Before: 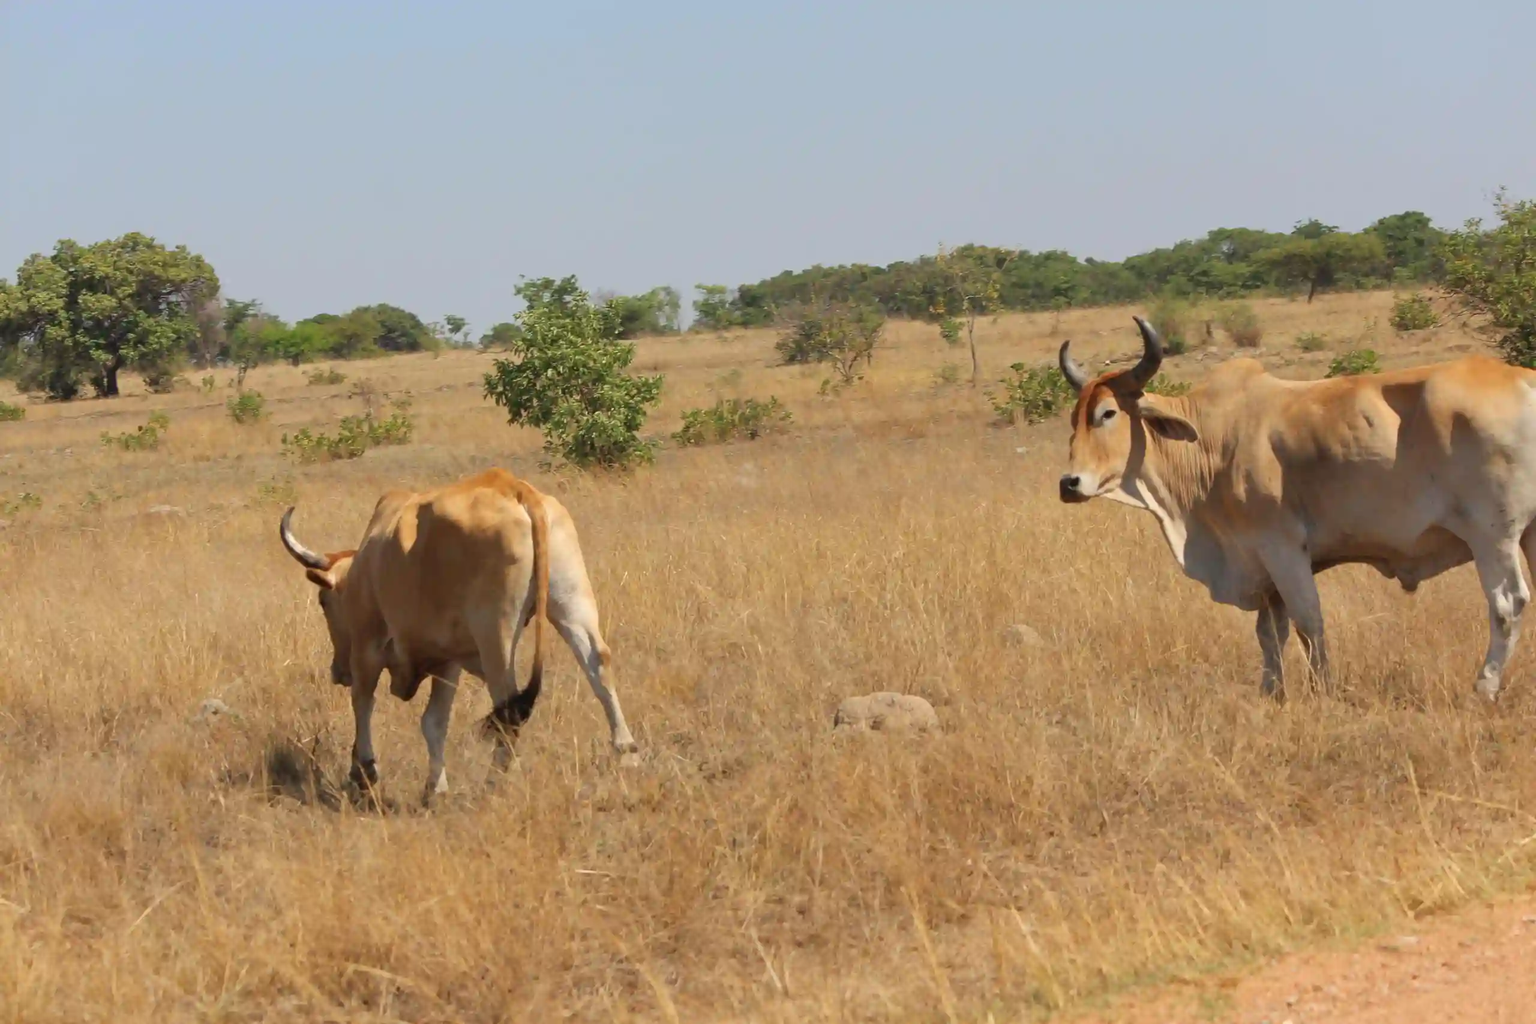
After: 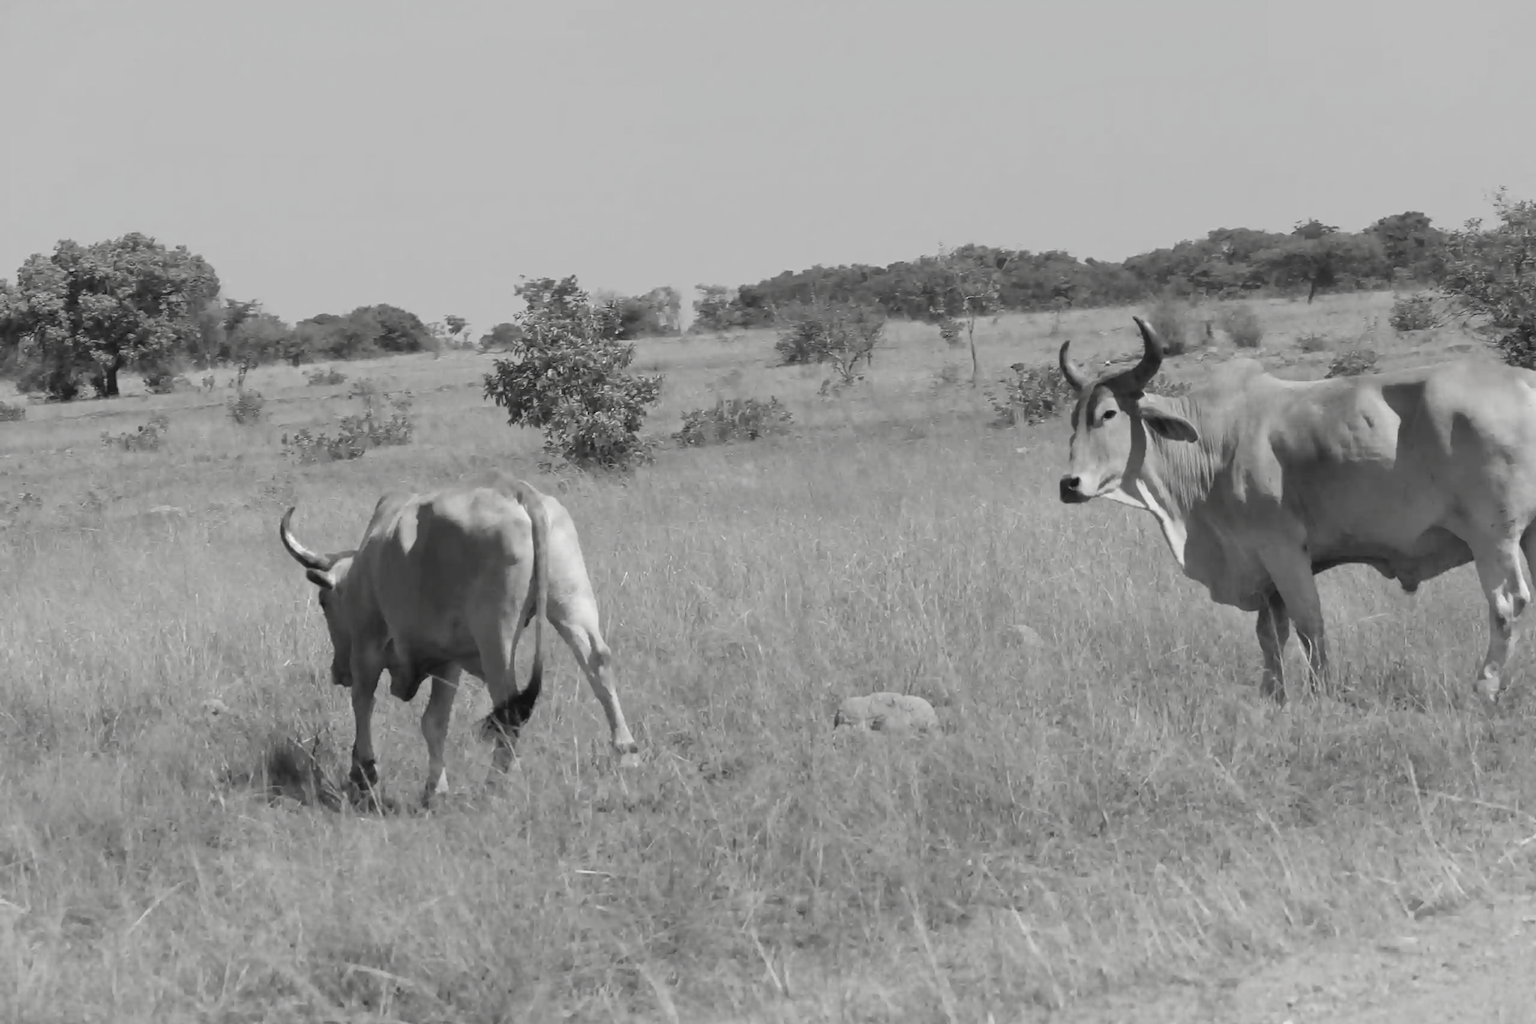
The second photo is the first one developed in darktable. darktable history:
contrast brightness saturation: saturation -0.99
